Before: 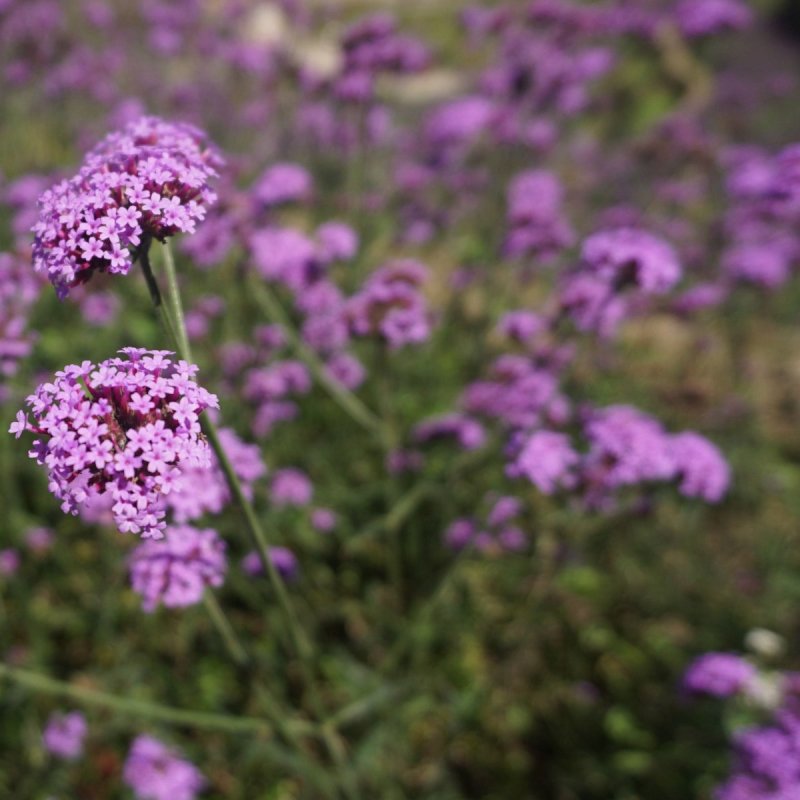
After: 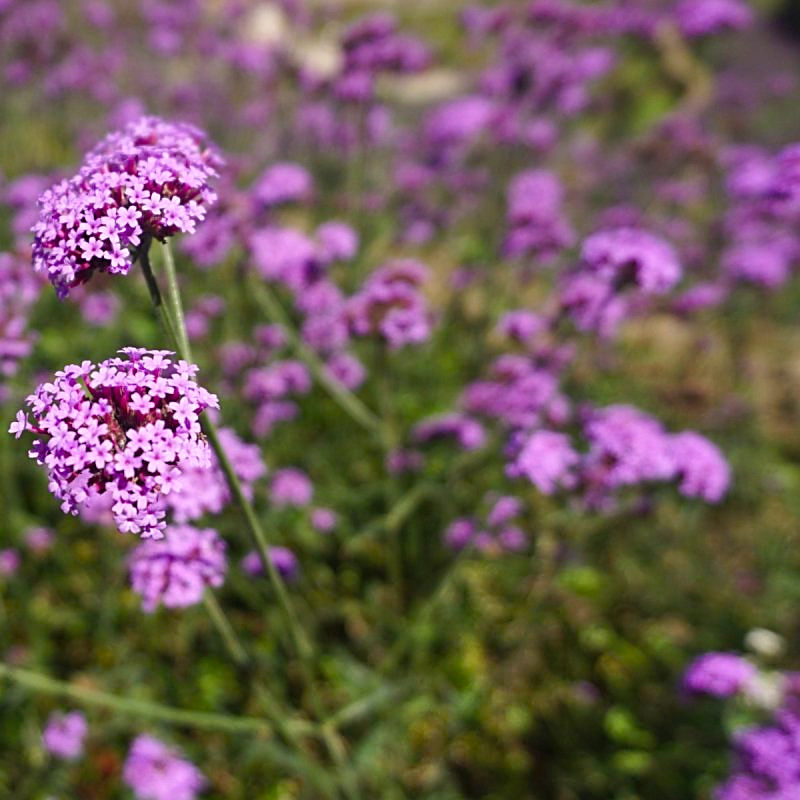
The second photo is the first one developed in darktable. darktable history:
color balance rgb: linear chroma grading › global chroma 0.917%, perceptual saturation grading › global saturation 20%, perceptual saturation grading › highlights -24.876%, perceptual saturation grading › shadows 24.768%, perceptual brilliance grading › highlights 8.647%, perceptual brilliance grading › mid-tones 4.474%, perceptual brilliance grading › shadows 1.178%
shadows and highlights: soften with gaussian
sharpen: on, module defaults
